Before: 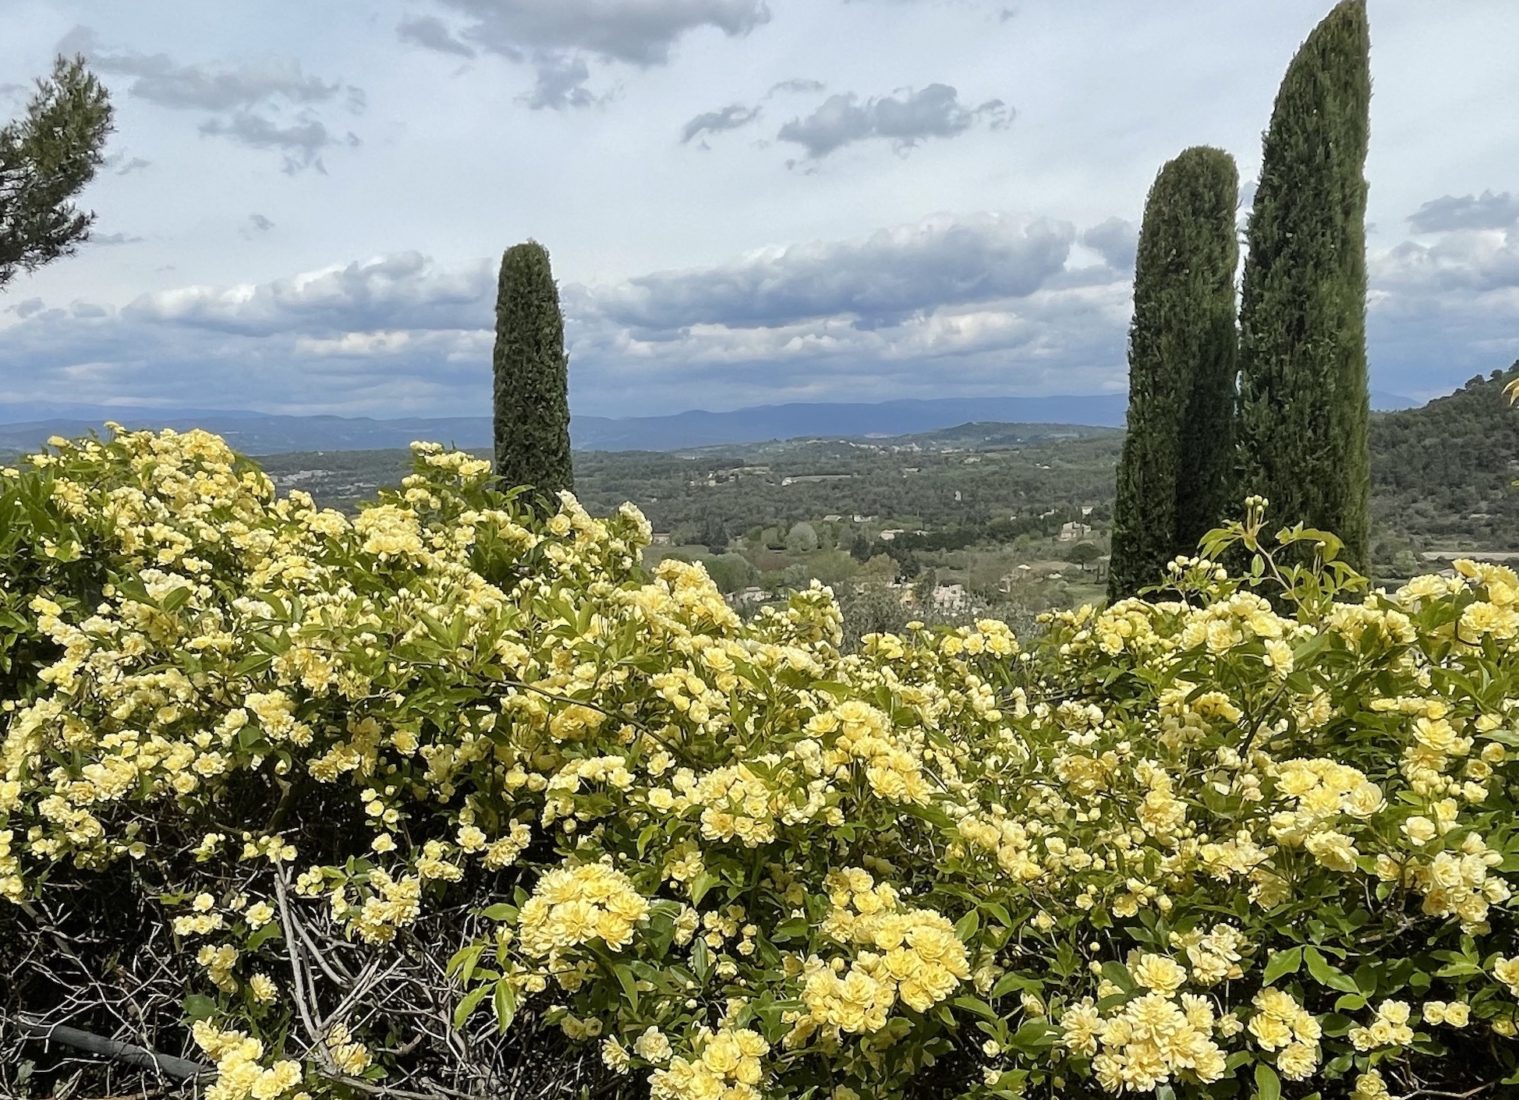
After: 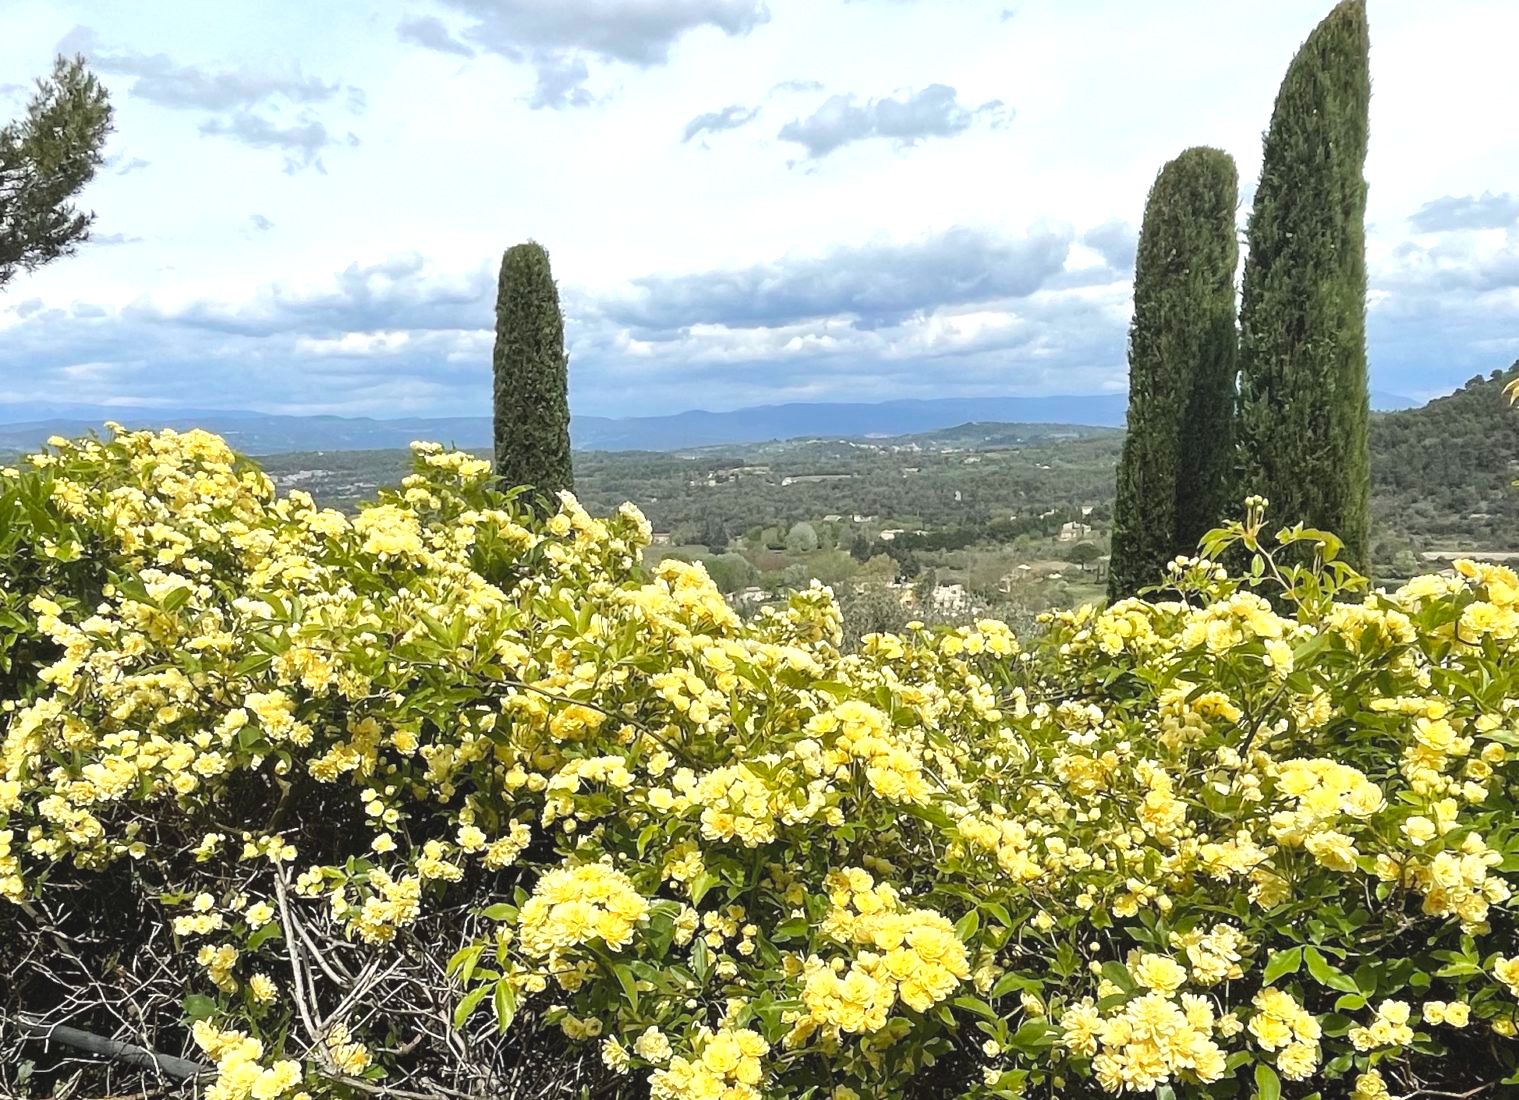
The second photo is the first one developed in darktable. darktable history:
exposure: black level correction -0.005, exposure 0.623 EV, compensate highlight preservation false
